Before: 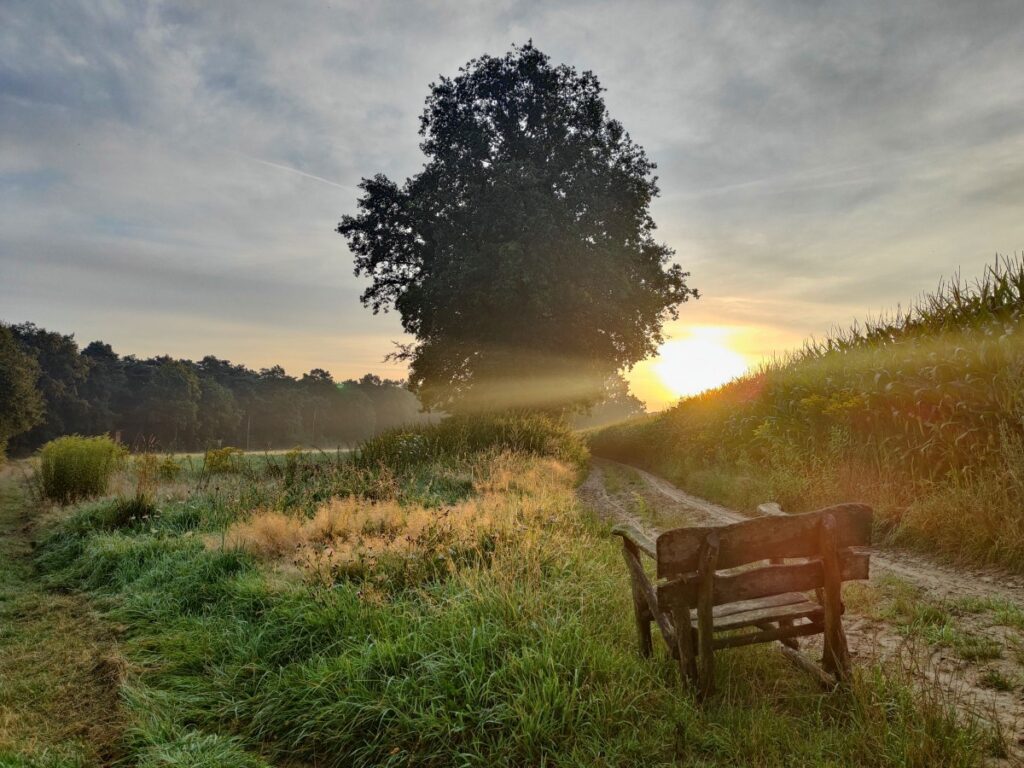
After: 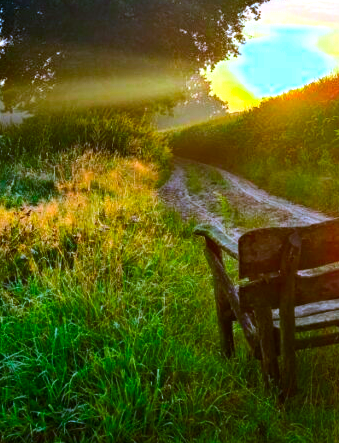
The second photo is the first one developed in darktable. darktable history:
crop: left 40.878%, top 39.176%, right 25.993%, bottom 3.081%
tone equalizer: -8 EV -0.75 EV, -7 EV -0.7 EV, -6 EV -0.6 EV, -5 EV -0.4 EV, -3 EV 0.4 EV, -2 EV 0.6 EV, -1 EV 0.7 EV, +0 EV 0.75 EV, edges refinement/feathering 500, mask exposure compensation -1.57 EV, preserve details no
color correction: highlights a* 1.59, highlights b* -1.7, saturation 2.48
white balance: red 0.871, blue 1.249
